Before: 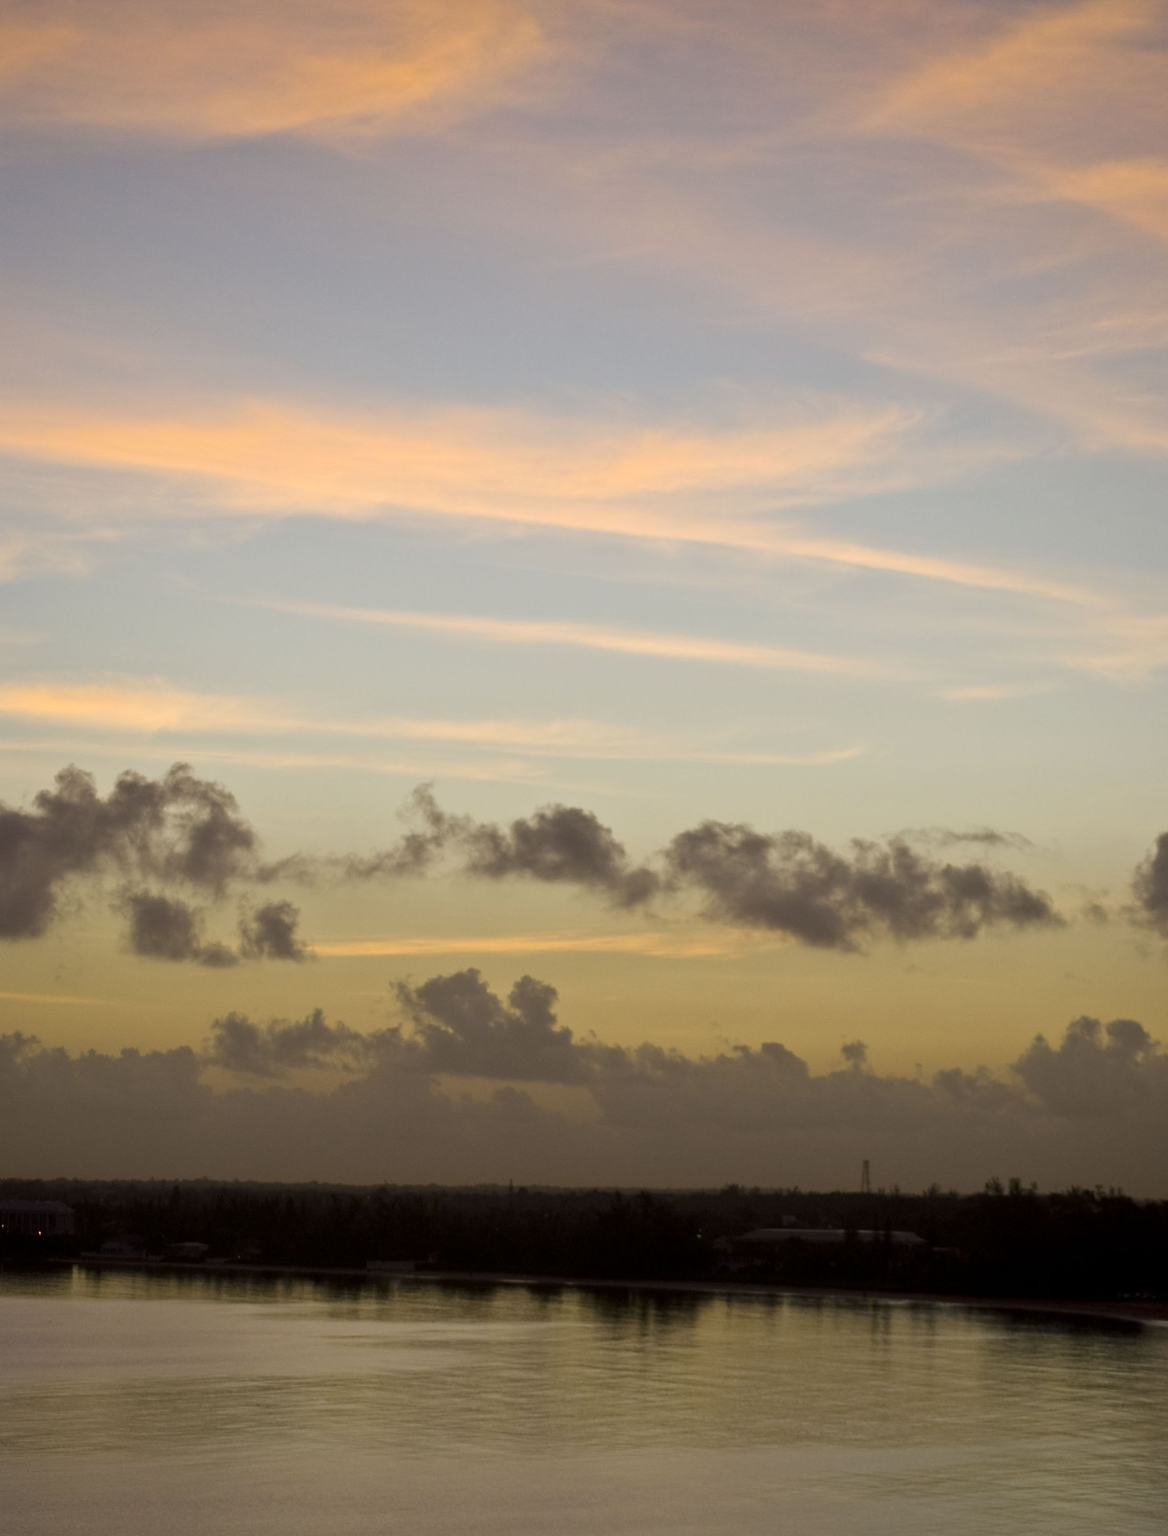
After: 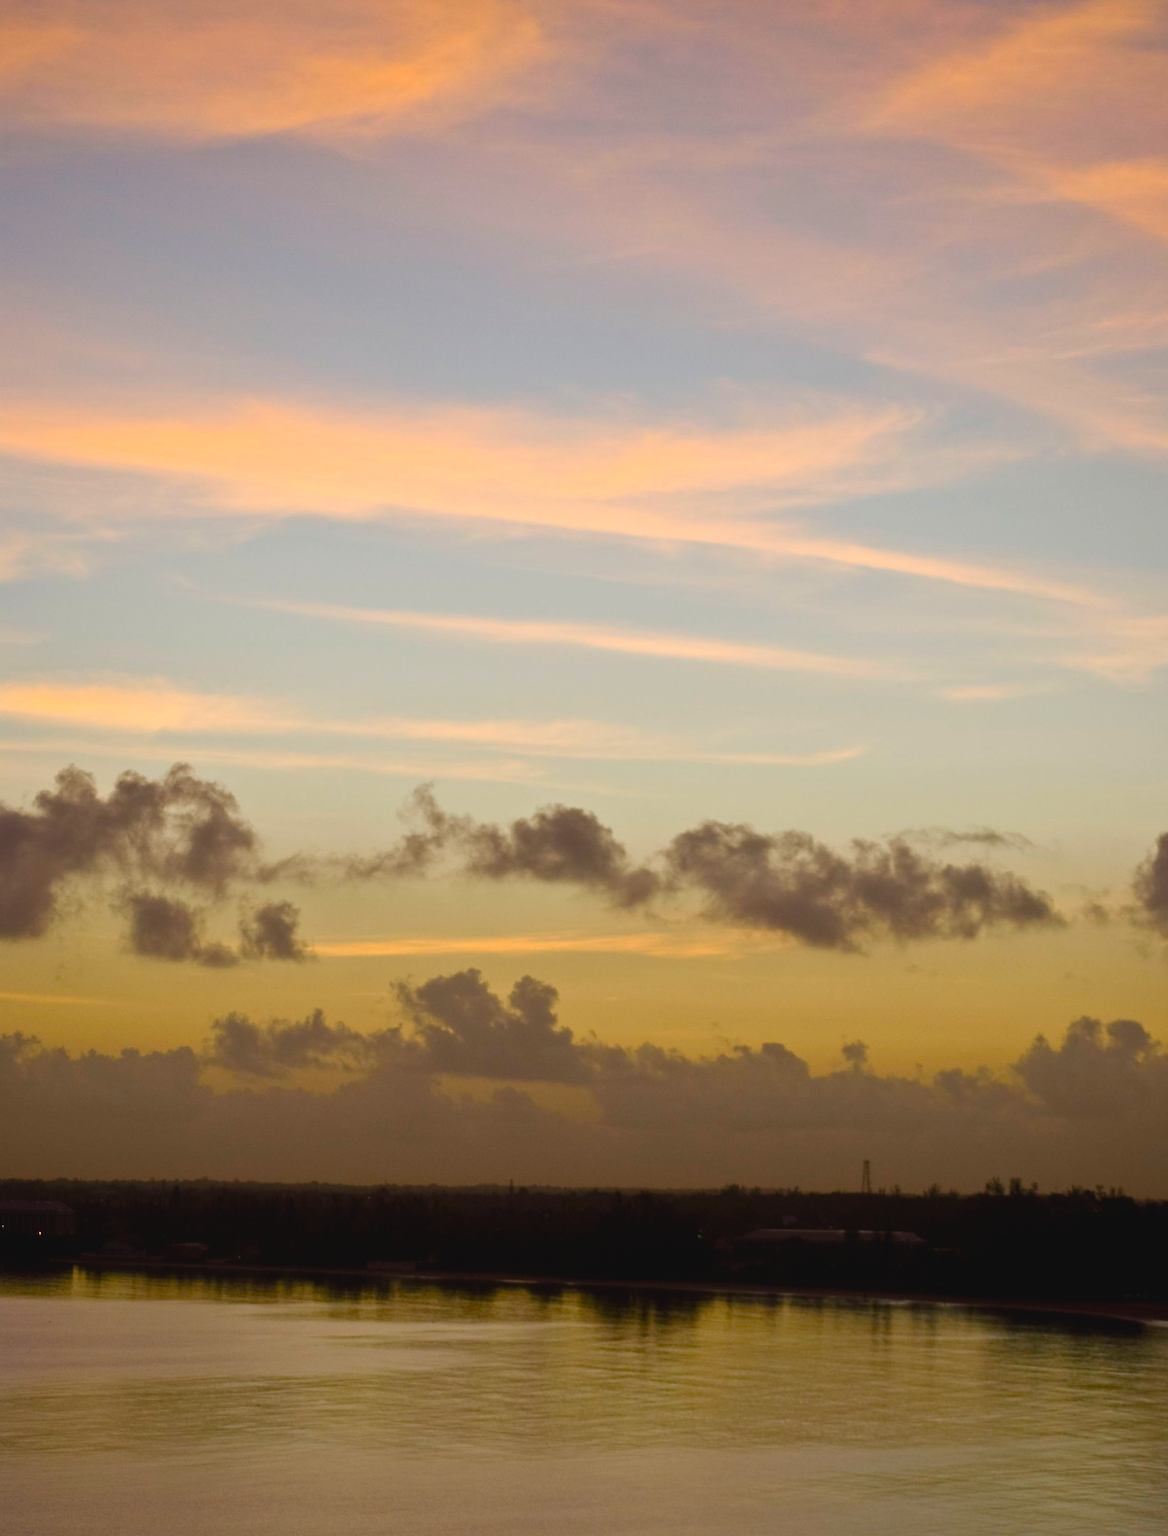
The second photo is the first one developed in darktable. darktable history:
color balance rgb: global offset › luminance 0.483%, perceptual saturation grading › global saturation 21.051%, perceptual saturation grading › highlights -19.701%, perceptual saturation grading › shadows 29.469%, global vibrance 20%
